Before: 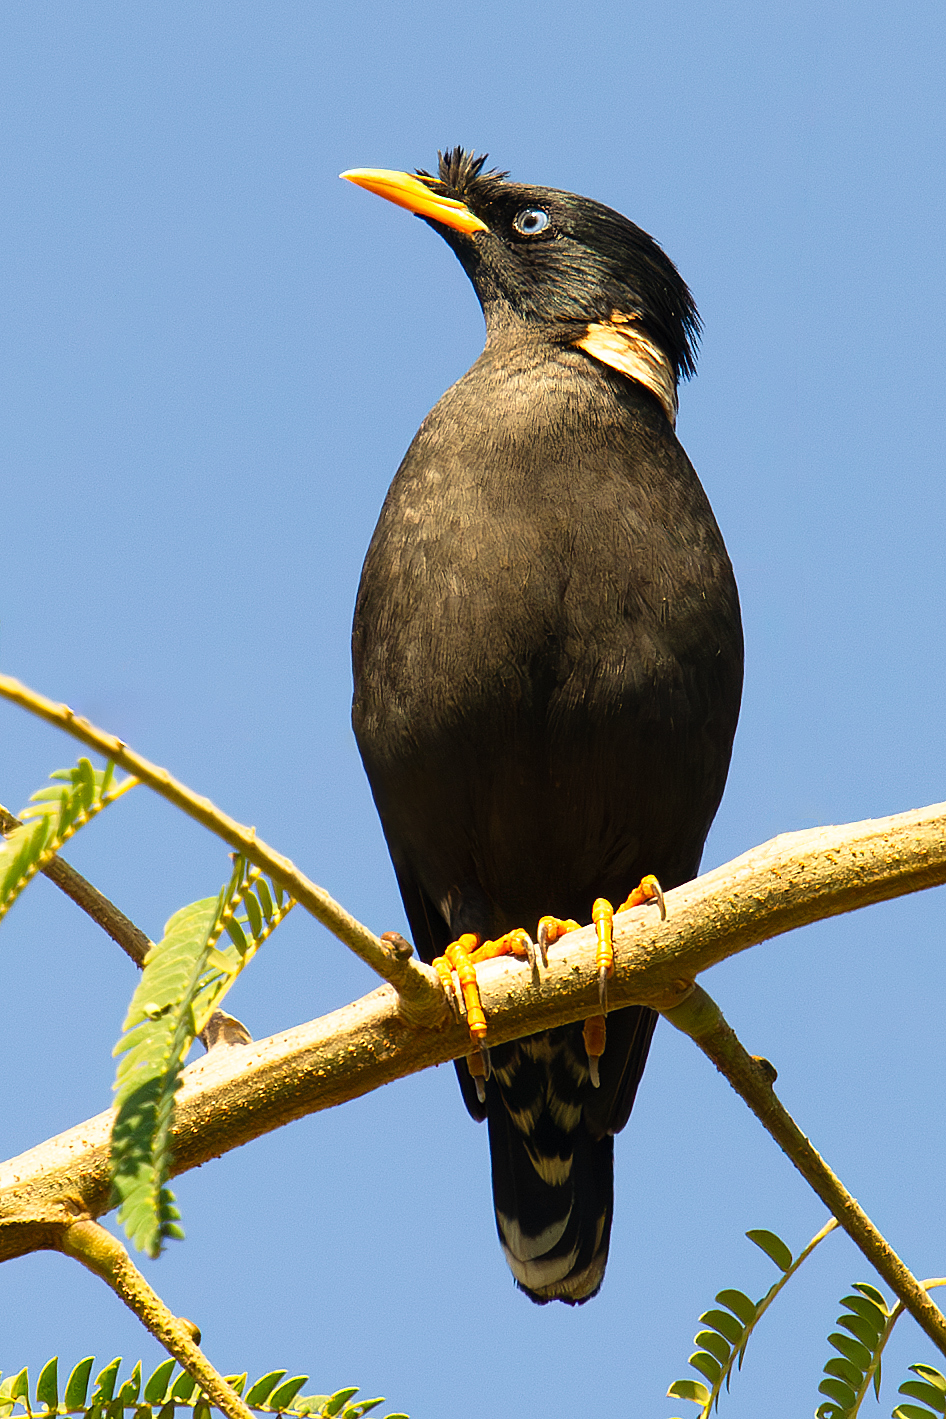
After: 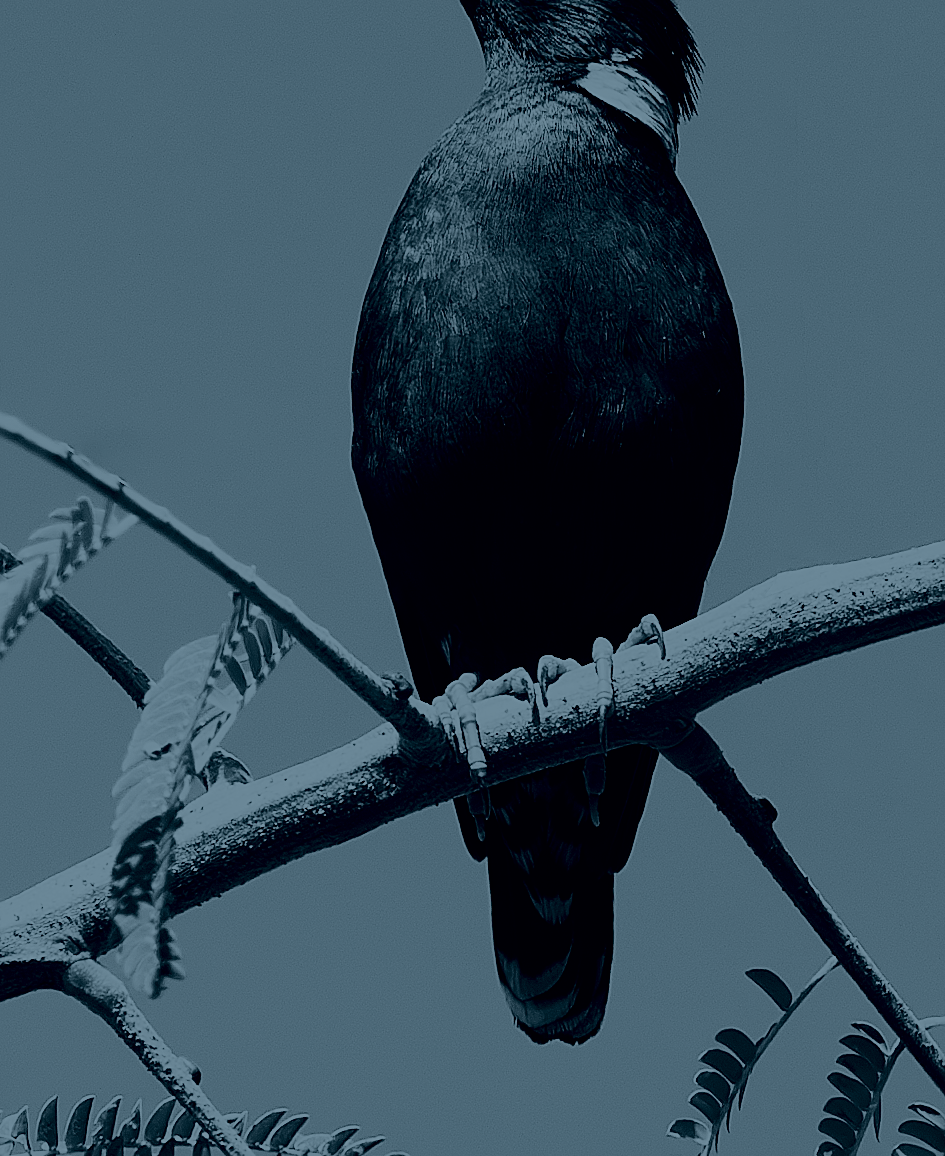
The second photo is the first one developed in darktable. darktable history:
contrast brightness saturation: contrast 0.32, brightness -0.08, saturation 0.17
crop and rotate: top 18.507%
colorize: hue 194.4°, saturation 29%, source mix 61.75%, lightness 3.98%, version 1
sharpen: on, module defaults
